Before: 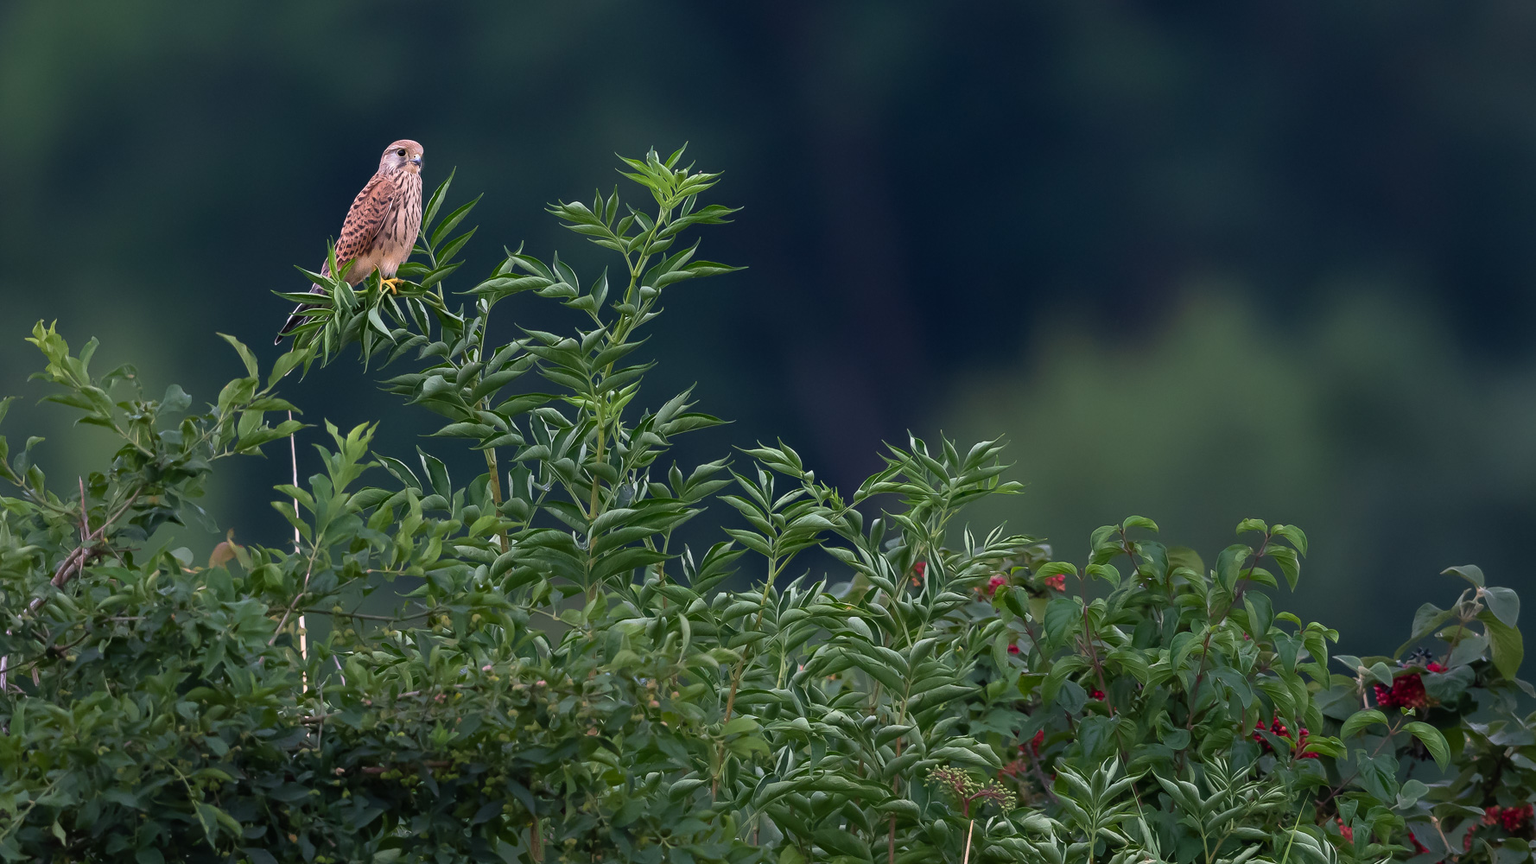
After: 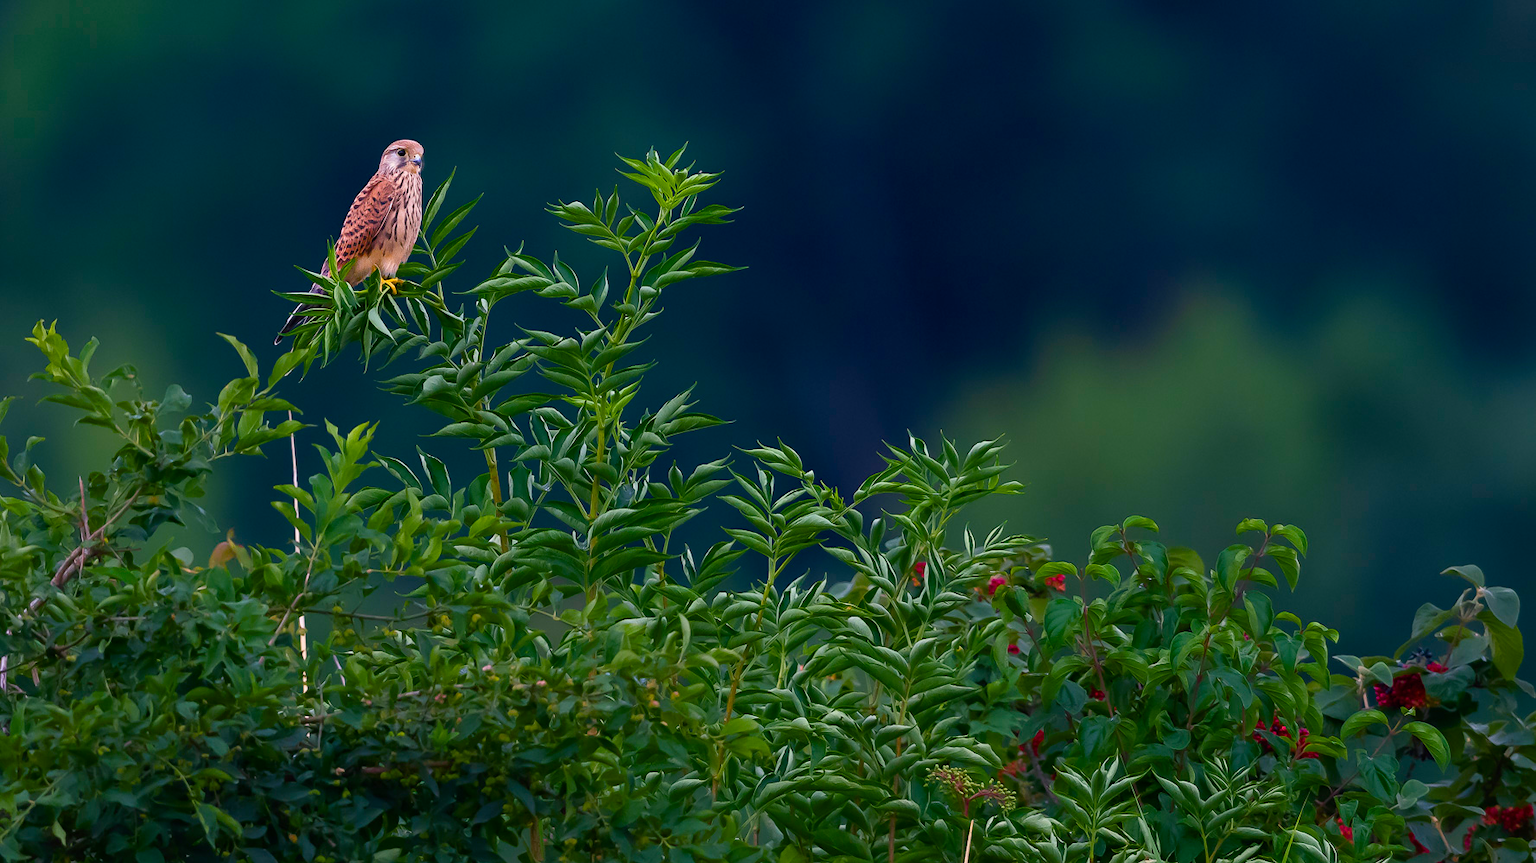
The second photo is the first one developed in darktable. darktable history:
contrast brightness saturation: contrast 0.03, brightness -0.037
color balance rgb: shadows lift › chroma 2.049%, shadows lift › hue 247.32°, power › hue 326.24°, linear chroma grading › global chroma 8.978%, perceptual saturation grading › global saturation 39.484%, perceptual saturation grading › highlights -25.911%, perceptual saturation grading › mid-tones 34.693%, perceptual saturation grading › shadows 35.007%
